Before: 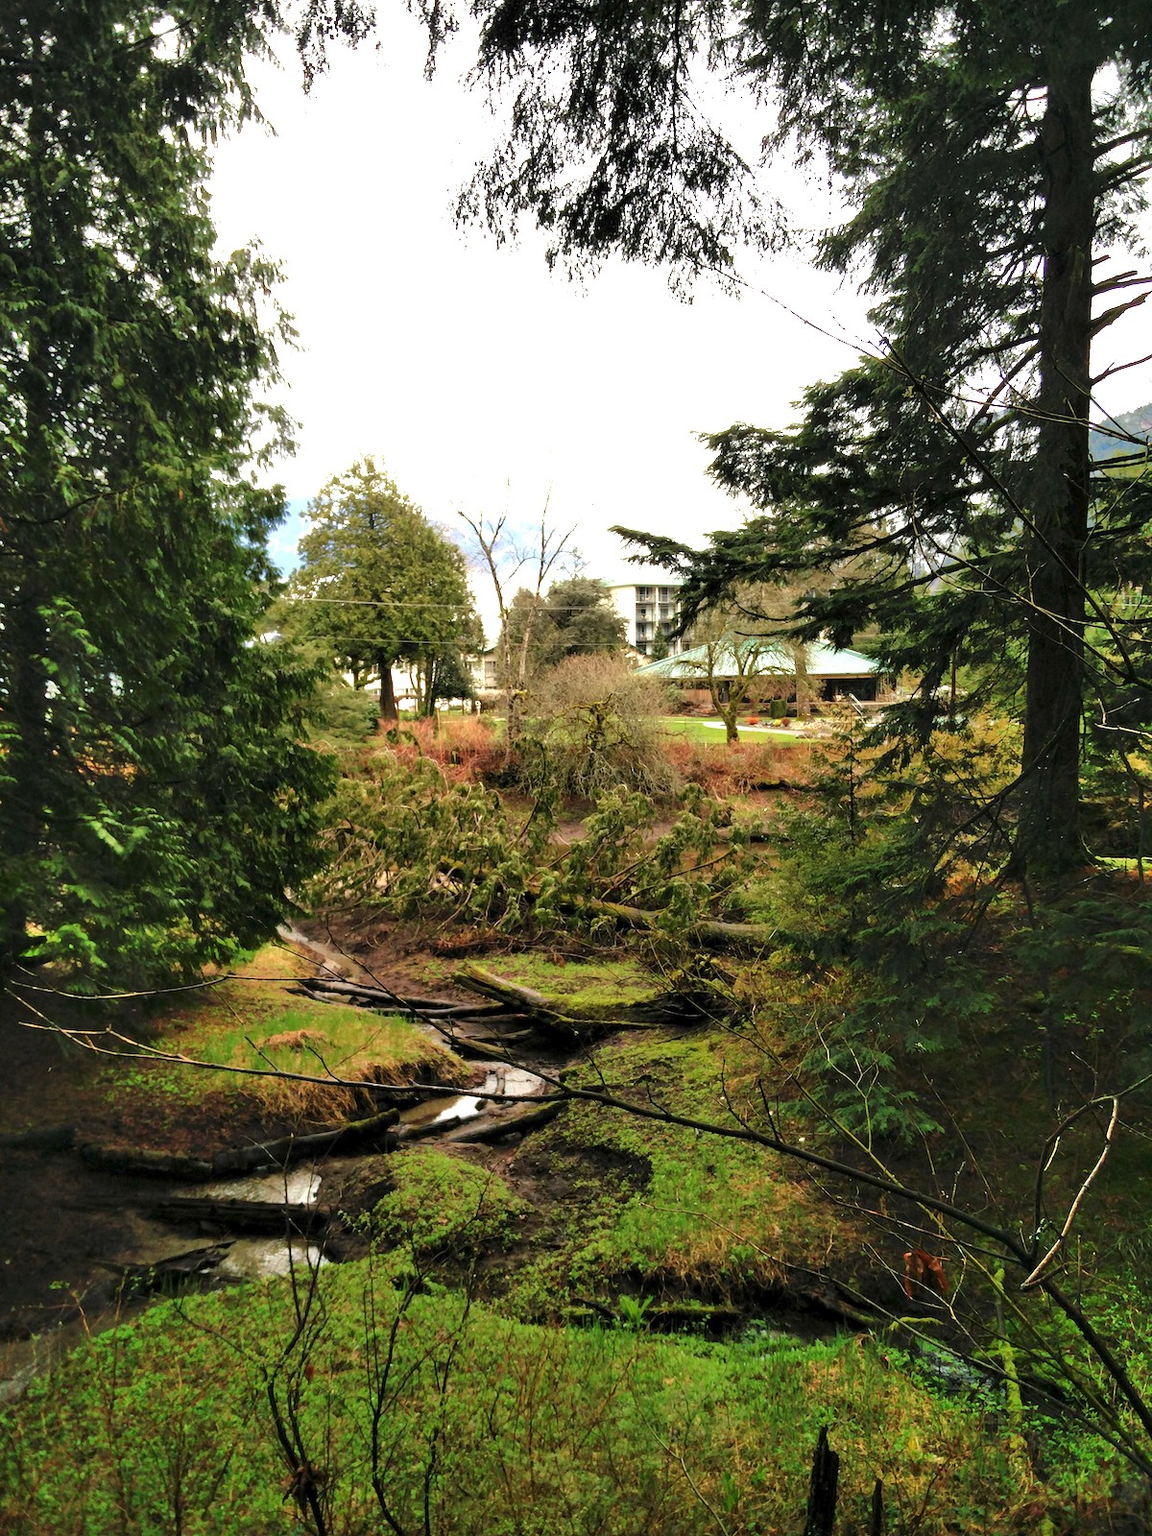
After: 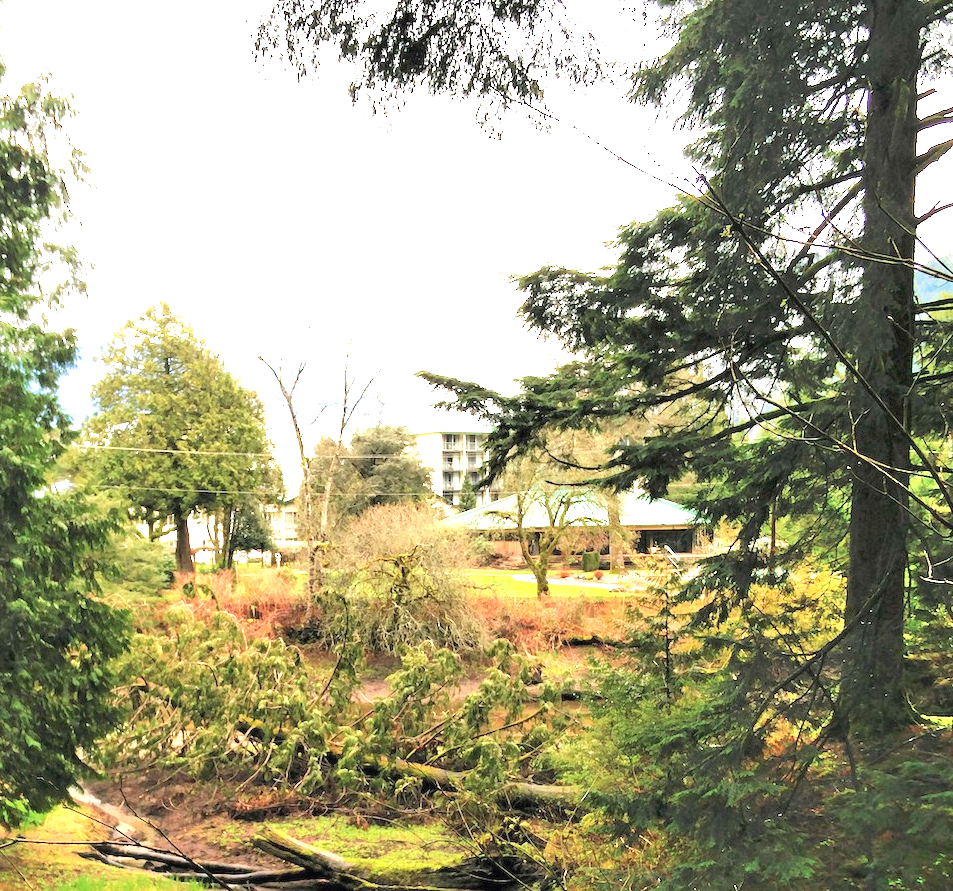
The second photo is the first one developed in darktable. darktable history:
tone equalizer: -7 EV 0.13 EV, smoothing diameter 25%, edges refinement/feathering 10, preserve details guided filter
crop: left 18.38%, top 11.092%, right 2.134%, bottom 33.217%
exposure: black level correction 0, exposure 1.1 EV, compensate exposure bias true, compensate highlight preservation false
contrast brightness saturation: brightness 0.15
